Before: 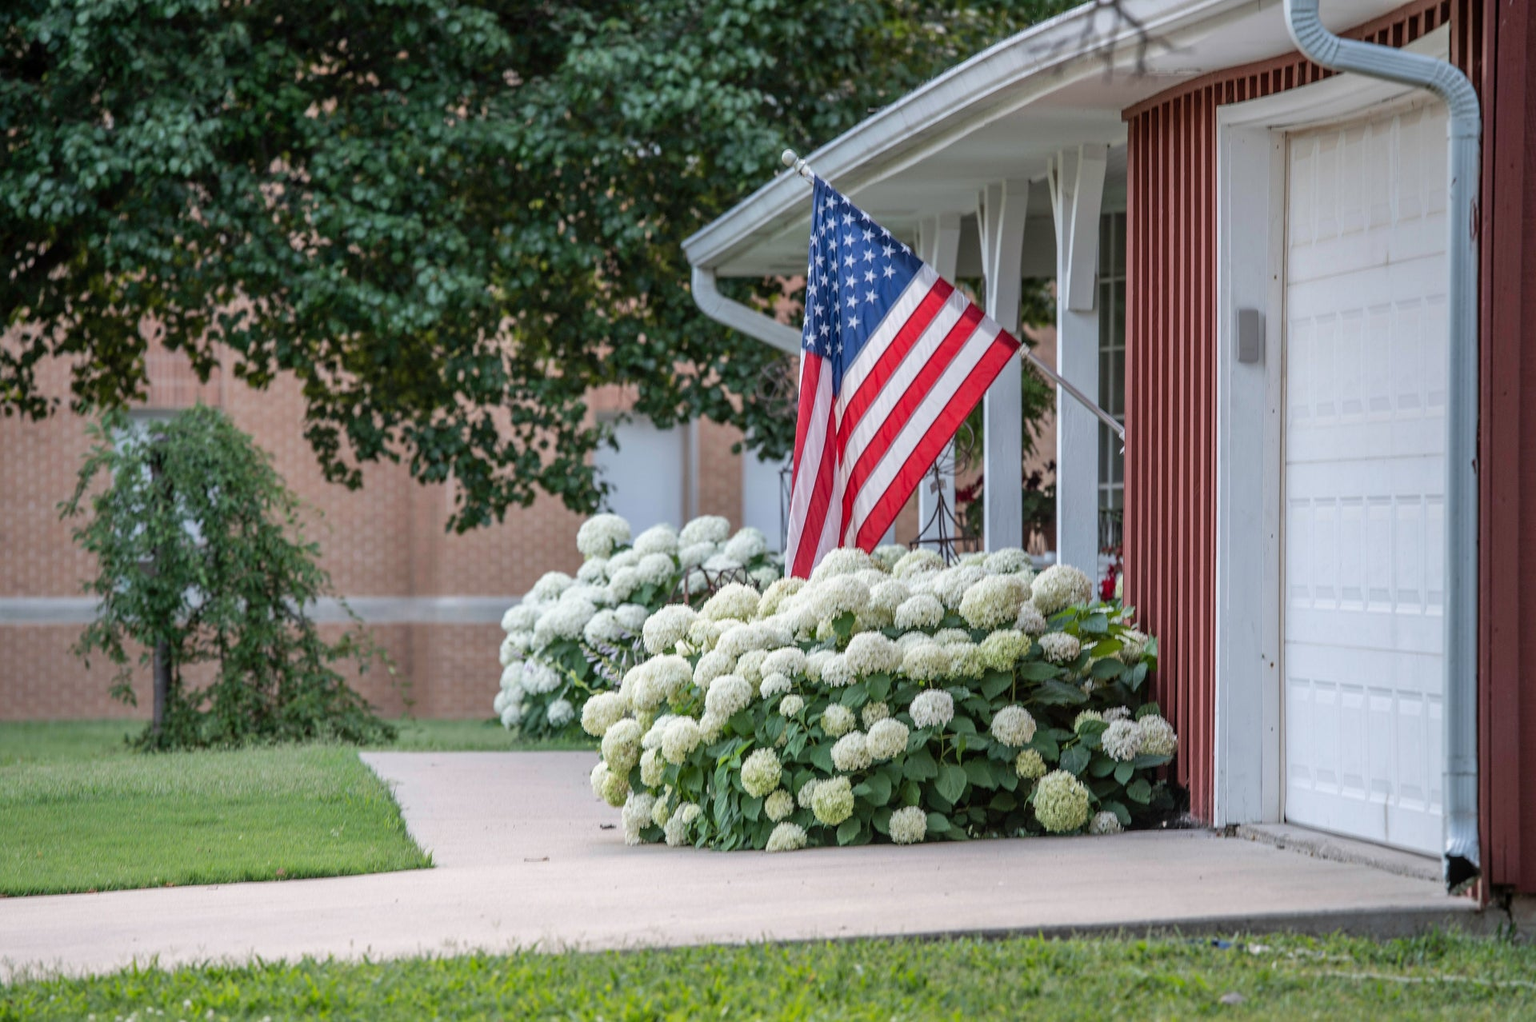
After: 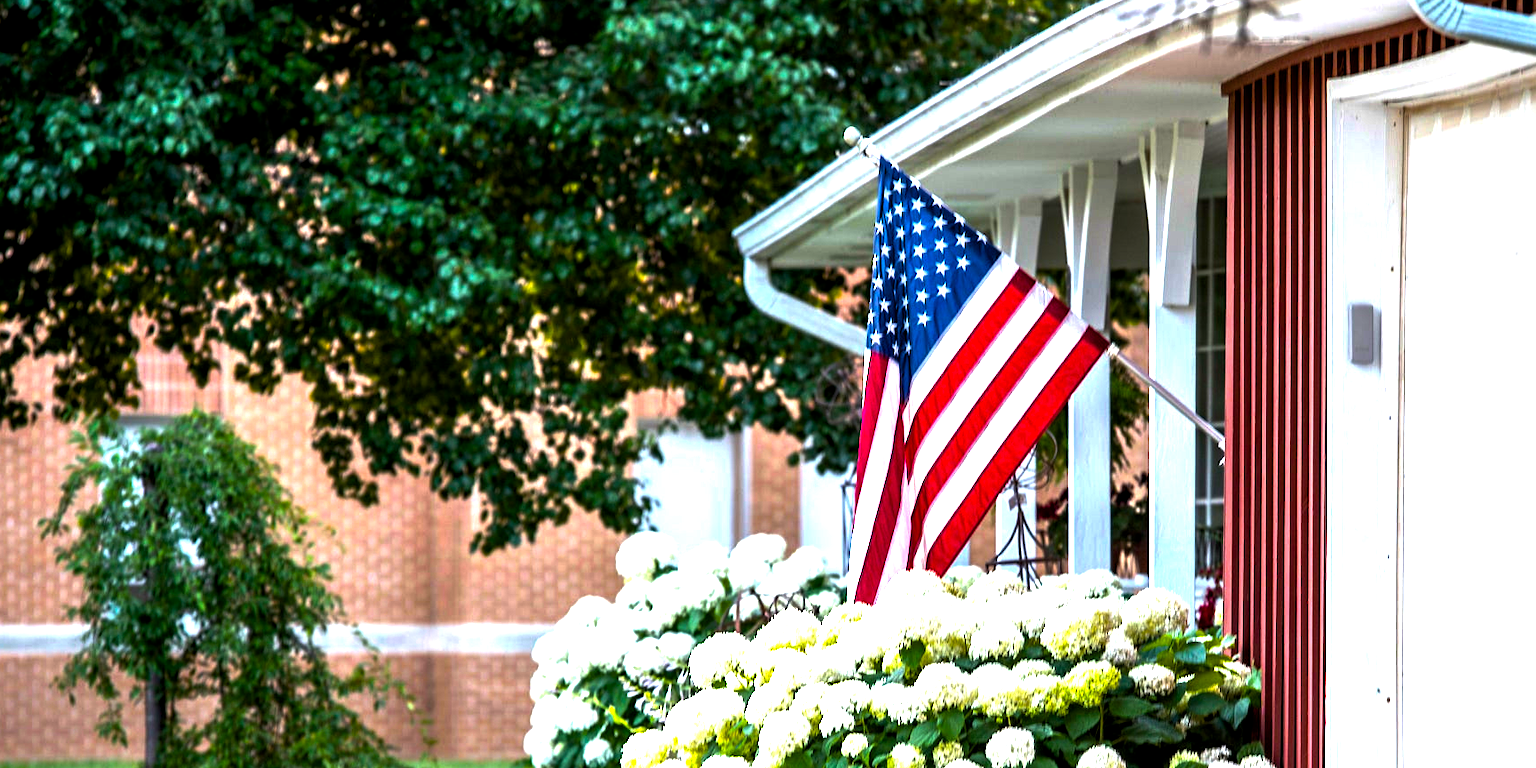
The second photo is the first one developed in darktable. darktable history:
crop: left 1.509%, top 3.452%, right 7.696%, bottom 28.452%
exposure: black level correction 0.007, exposure 0.093 EV, compensate highlight preservation false
contrast brightness saturation: saturation -0.1
color balance rgb: linear chroma grading › shadows -30%, linear chroma grading › global chroma 35%, perceptual saturation grading › global saturation 75%, perceptual saturation grading › shadows -30%, perceptual brilliance grading › highlights 75%, perceptual brilliance grading › shadows -30%, global vibrance 35%
